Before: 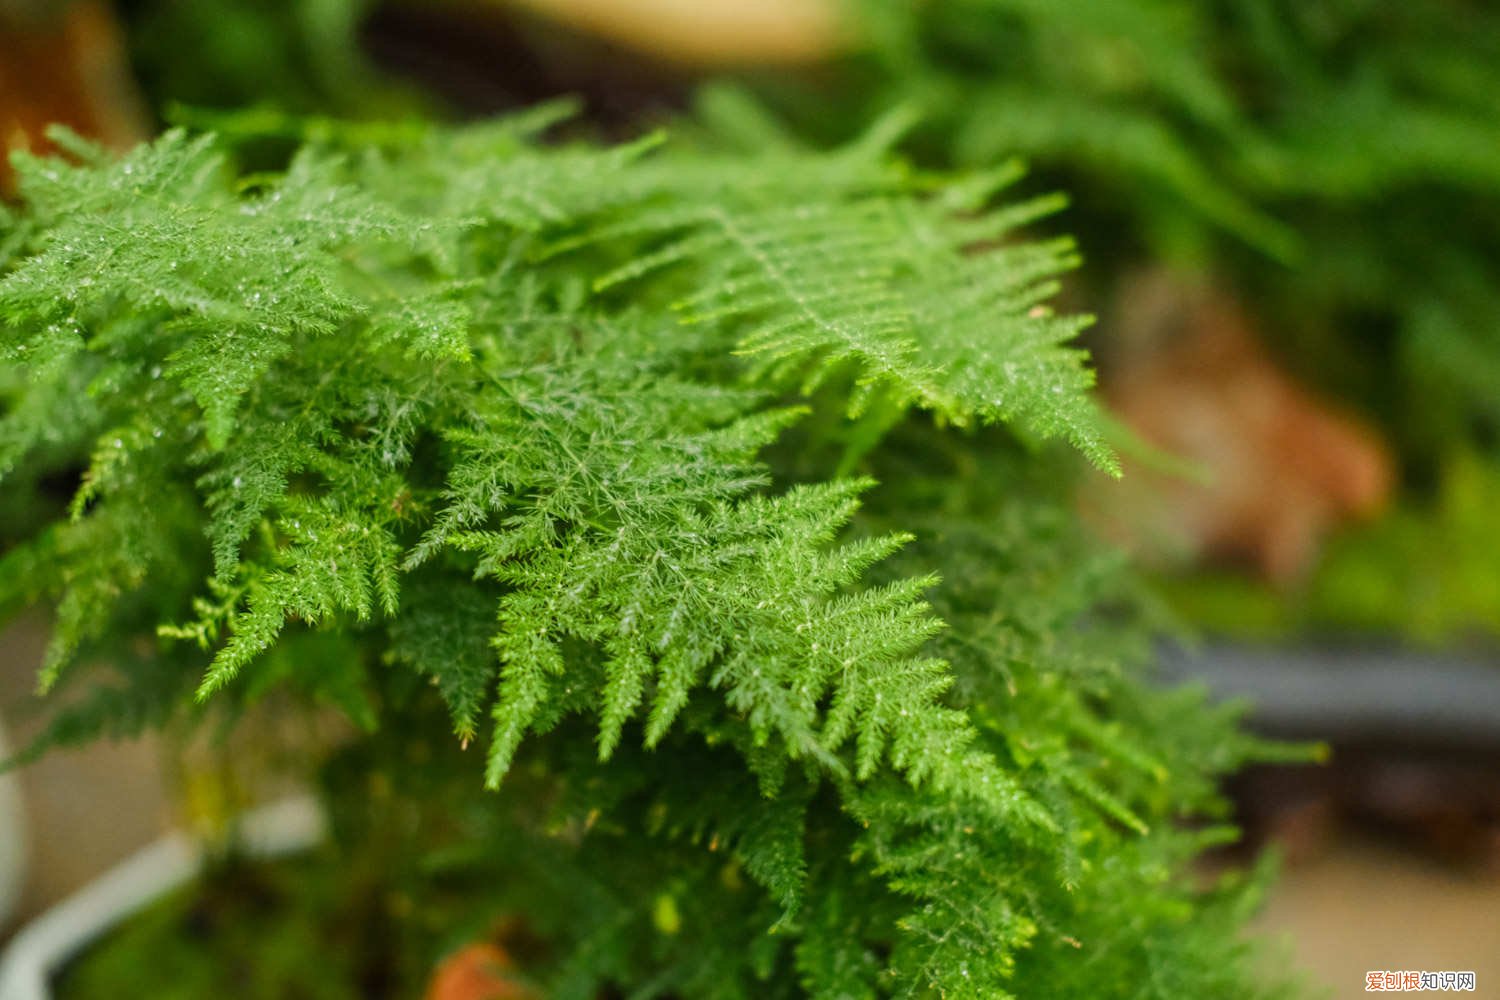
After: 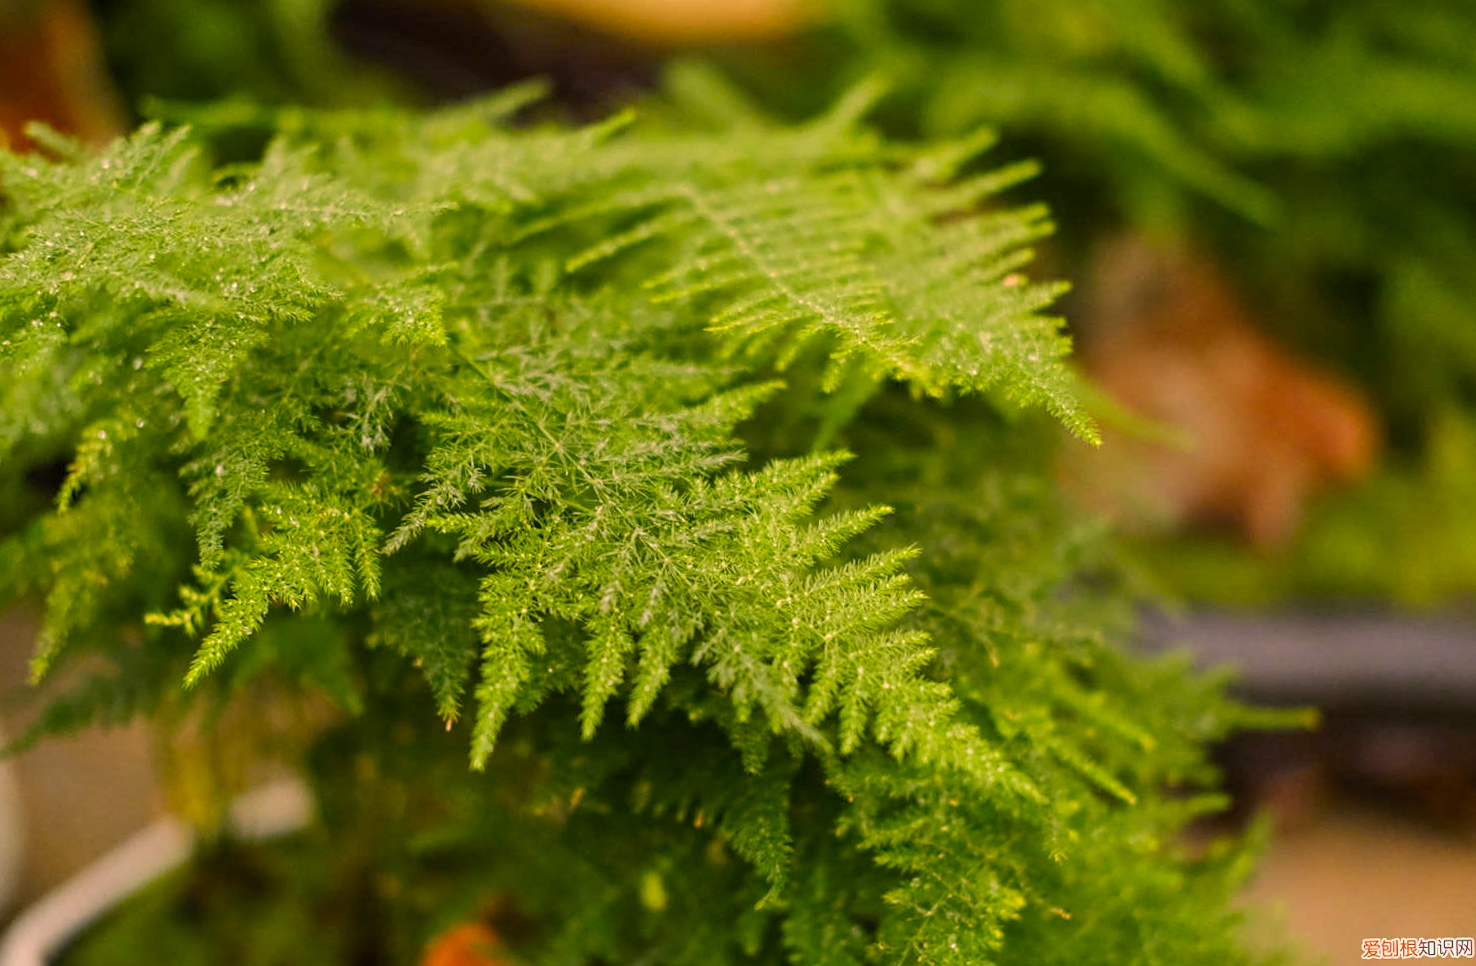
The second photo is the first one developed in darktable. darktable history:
rotate and perspective: rotation -1.32°, lens shift (horizontal) -0.031, crop left 0.015, crop right 0.985, crop top 0.047, crop bottom 0.982
white balance: red 0.984, blue 1.059
sharpen: amount 0.2
color correction: highlights a* 21.88, highlights b* 22.25
